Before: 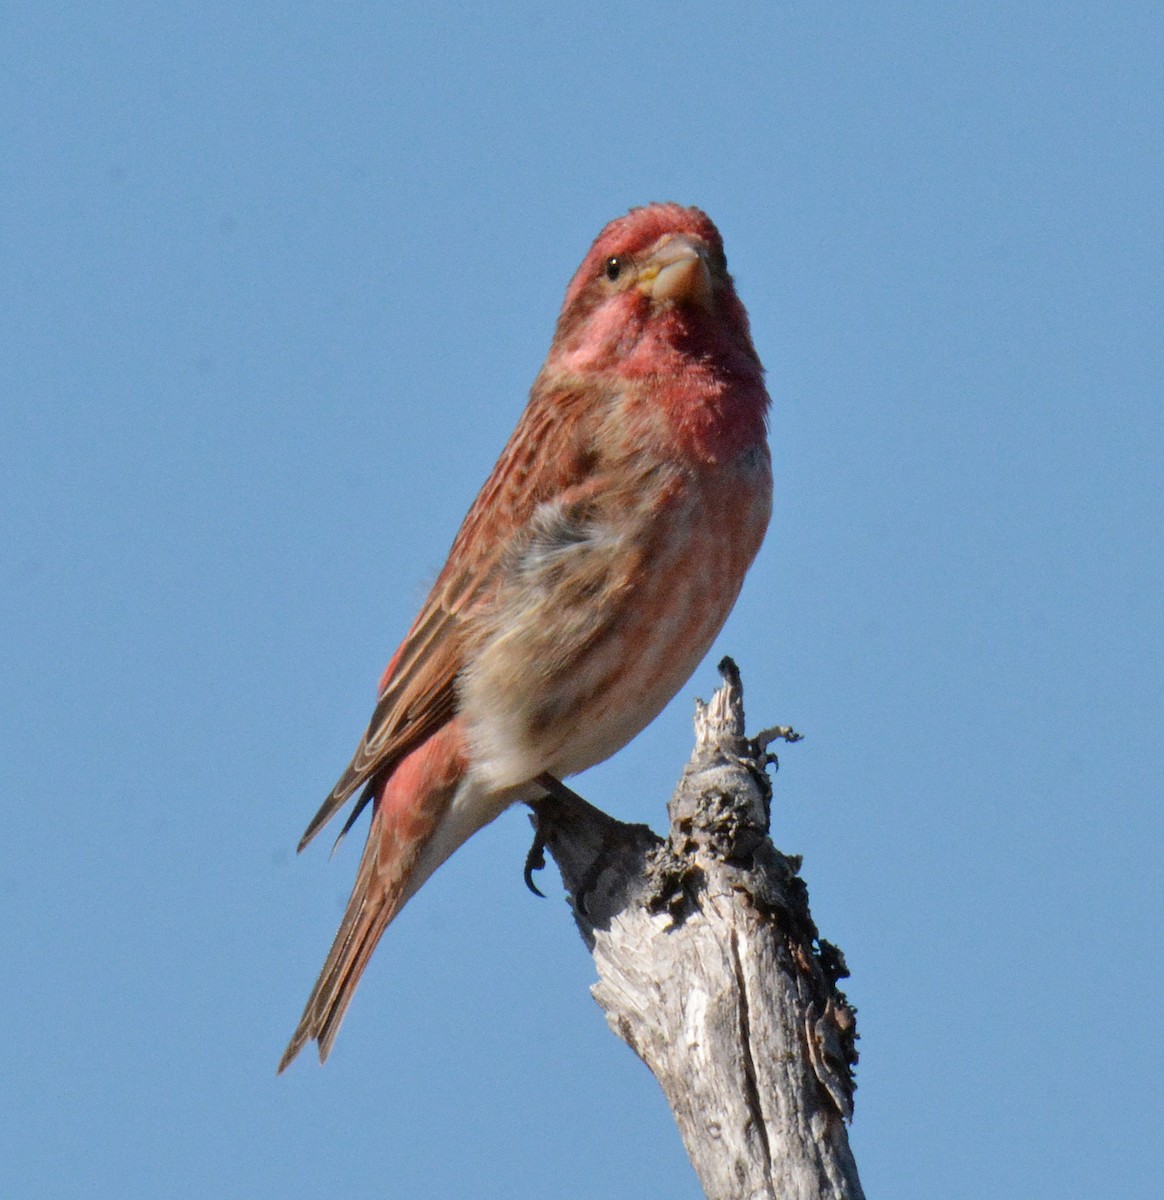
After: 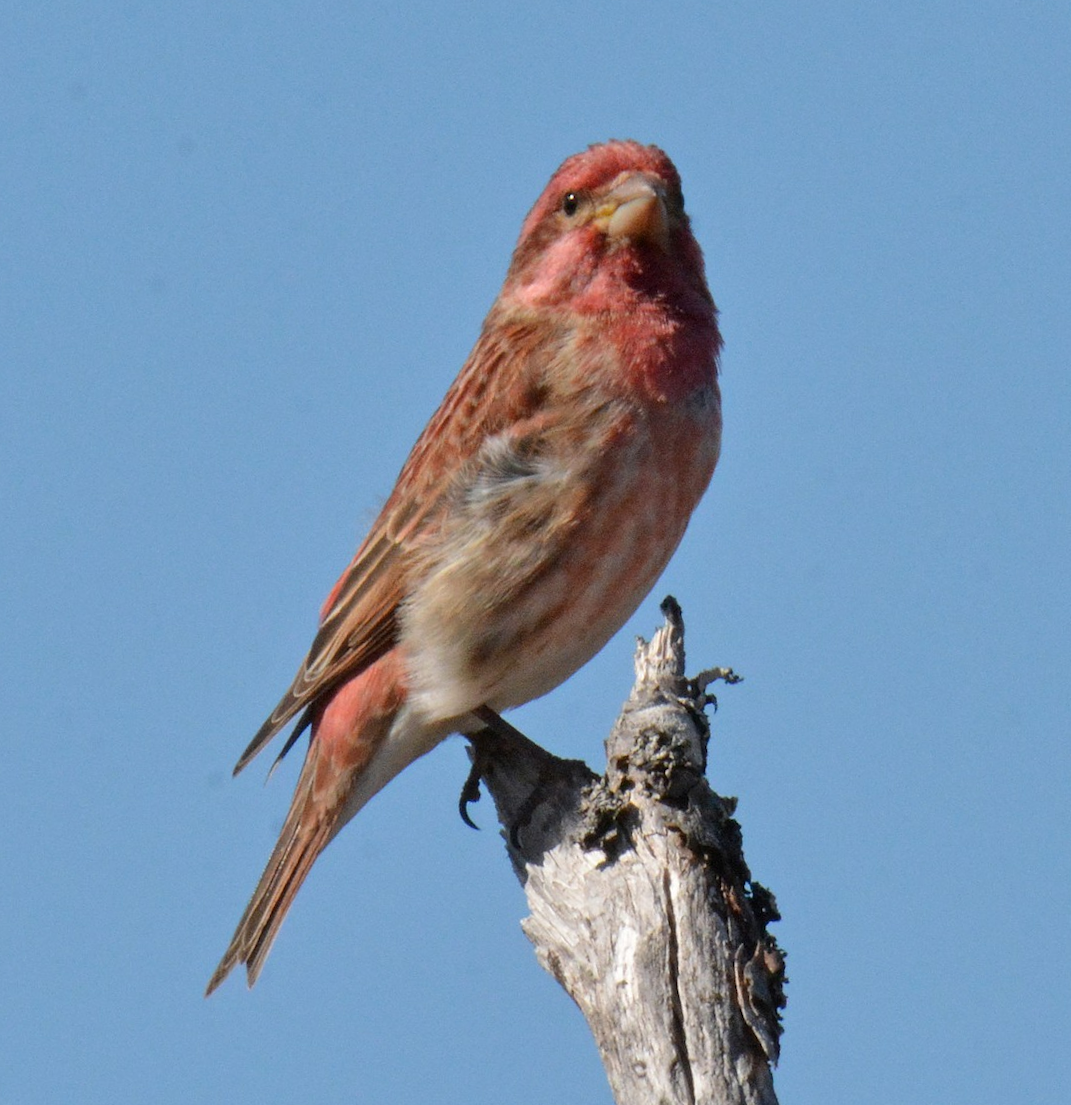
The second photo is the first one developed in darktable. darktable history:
crop and rotate: angle -2.12°, left 3.113%, top 3.86%, right 1.418%, bottom 0.584%
